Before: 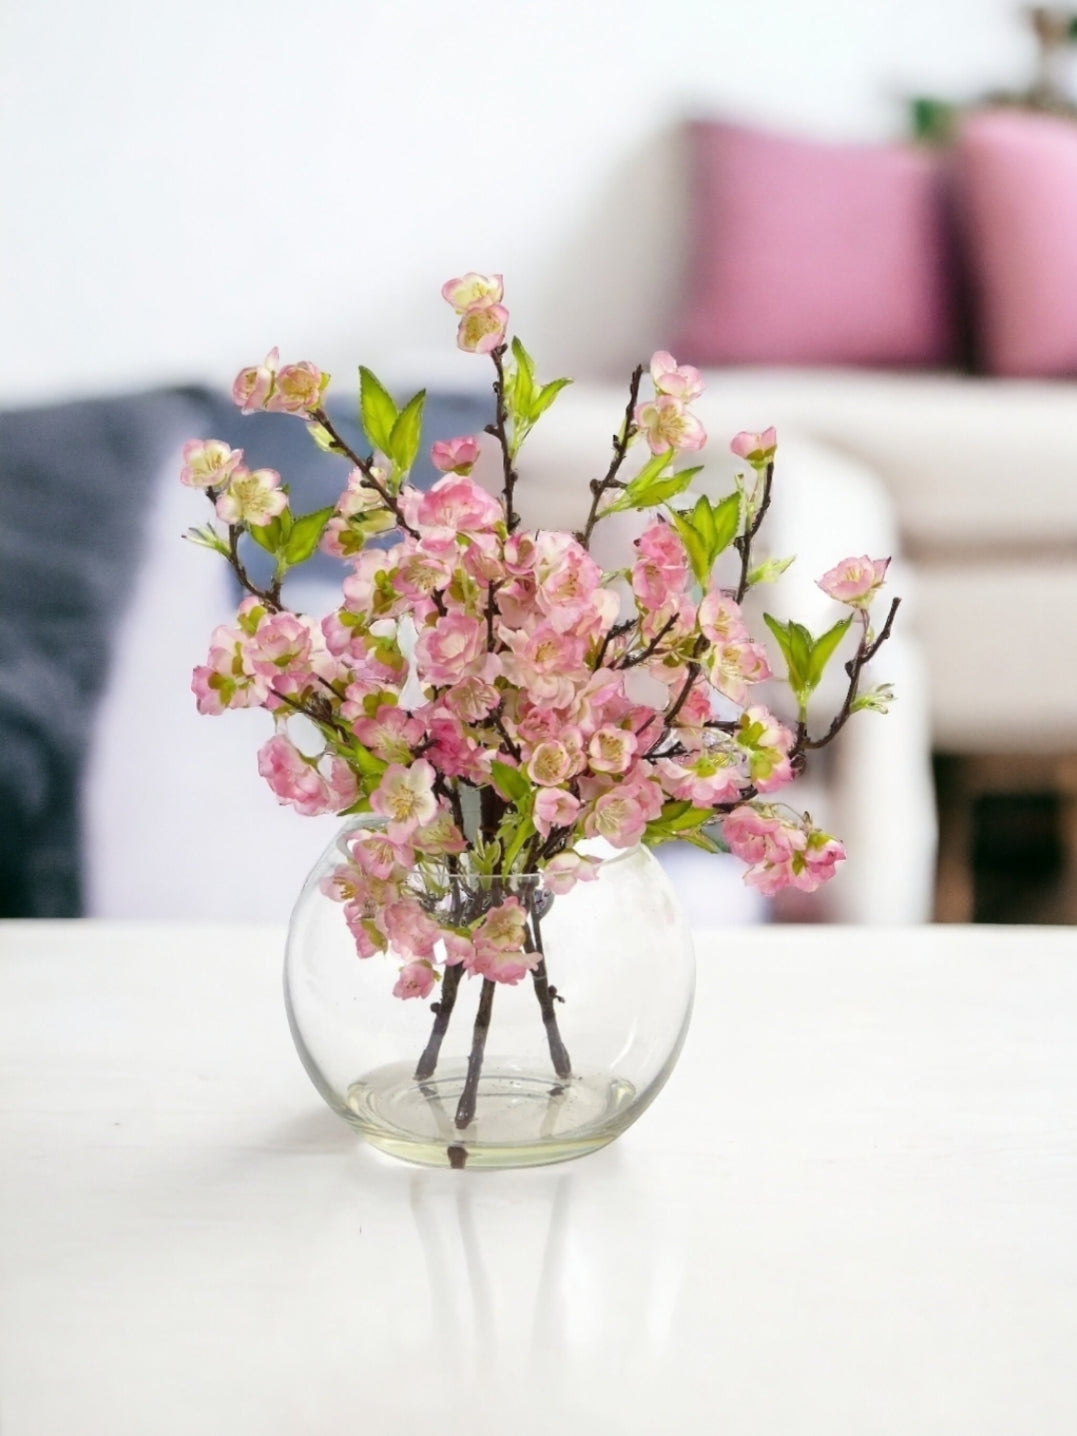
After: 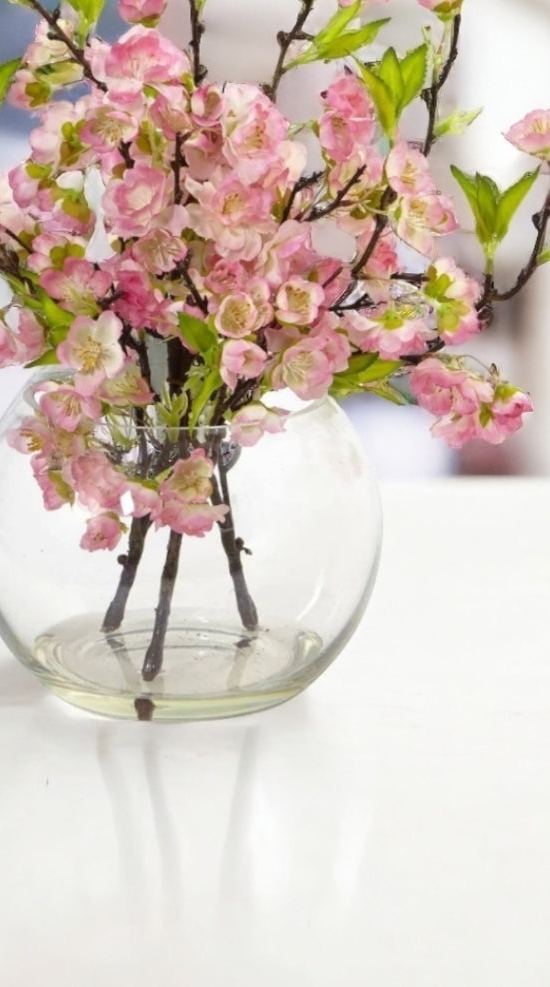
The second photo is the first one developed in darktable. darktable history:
crop and rotate: left 29.084%, top 31.205%, right 19.804%
